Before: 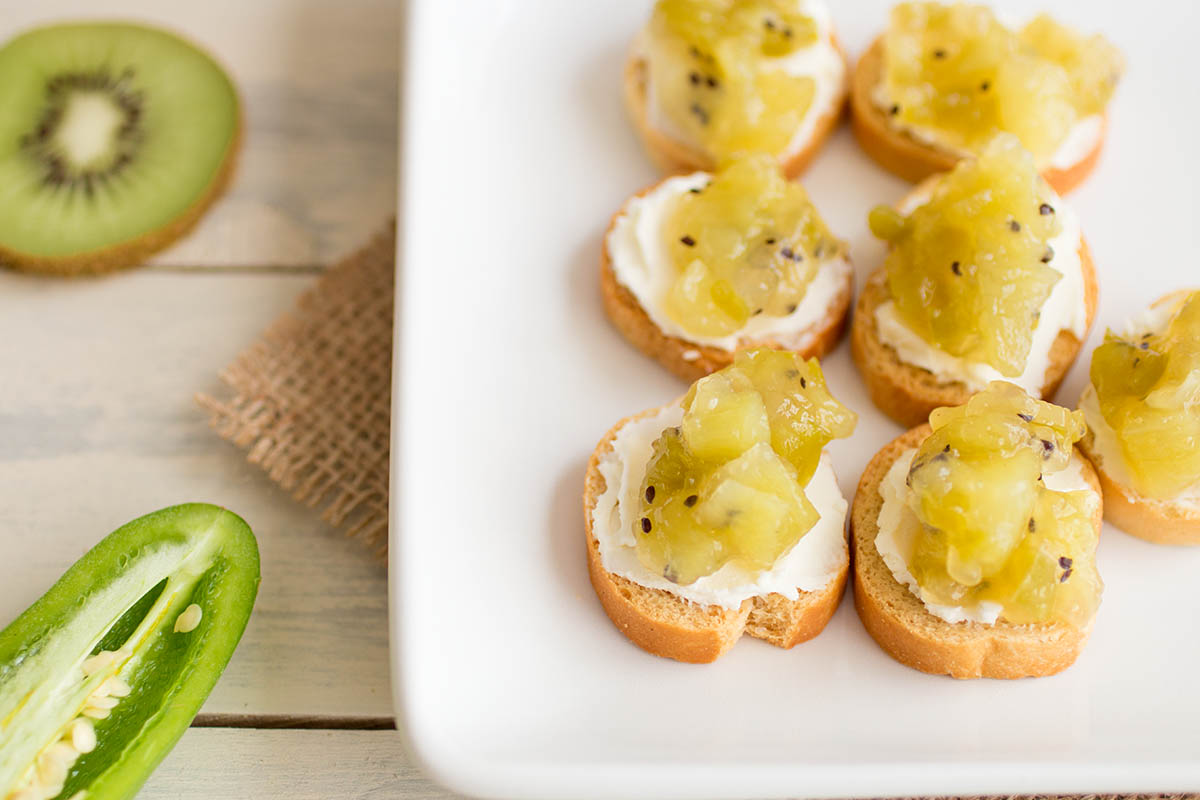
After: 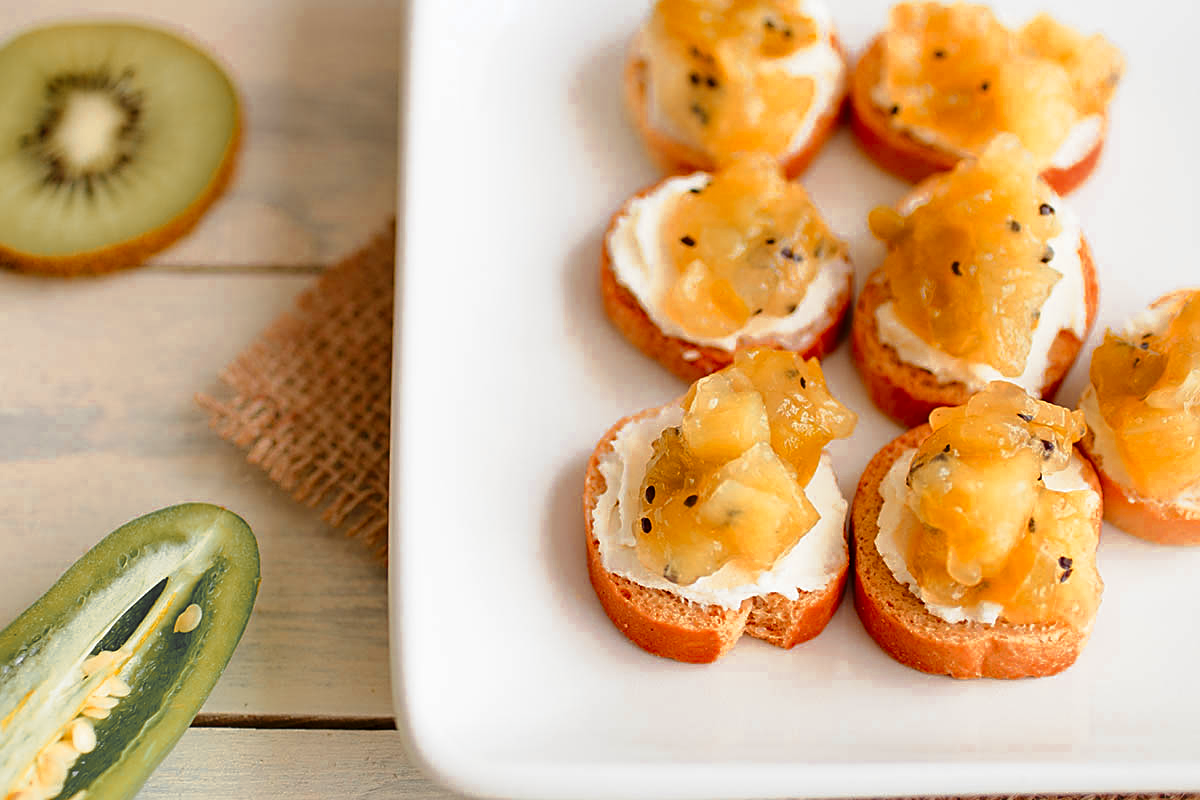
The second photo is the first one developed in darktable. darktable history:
sharpen: on, module defaults
color zones: curves: ch0 [(0, 0.363) (0.128, 0.373) (0.25, 0.5) (0.402, 0.407) (0.521, 0.525) (0.63, 0.559) (0.729, 0.662) (0.867, 0.471)]; ch1 [(0, 0.515) (0.136, 0.618) (0.25, 0.5) (0.378, 0) (0.516, 0) (0.622, 0.593) (0.737, 0.819) (0.87, 0.593)]; ch2 [(0, 0.529) (0.128, 0.471) (0.282, 0.451) (0.386, 0.662) (0.516, 0.525) (0.633, 0.554) (0.75, 0.62) (0.875, 0.441)]
tone curve: curves: ch0 [(0, 0) (0.224, 0.12) (0.375, 0.296) (0.528, 0.472) (0.681, 0.634) (0.8, 0.766) (0.873, 0.877) (1, 1)], preserve colors none
